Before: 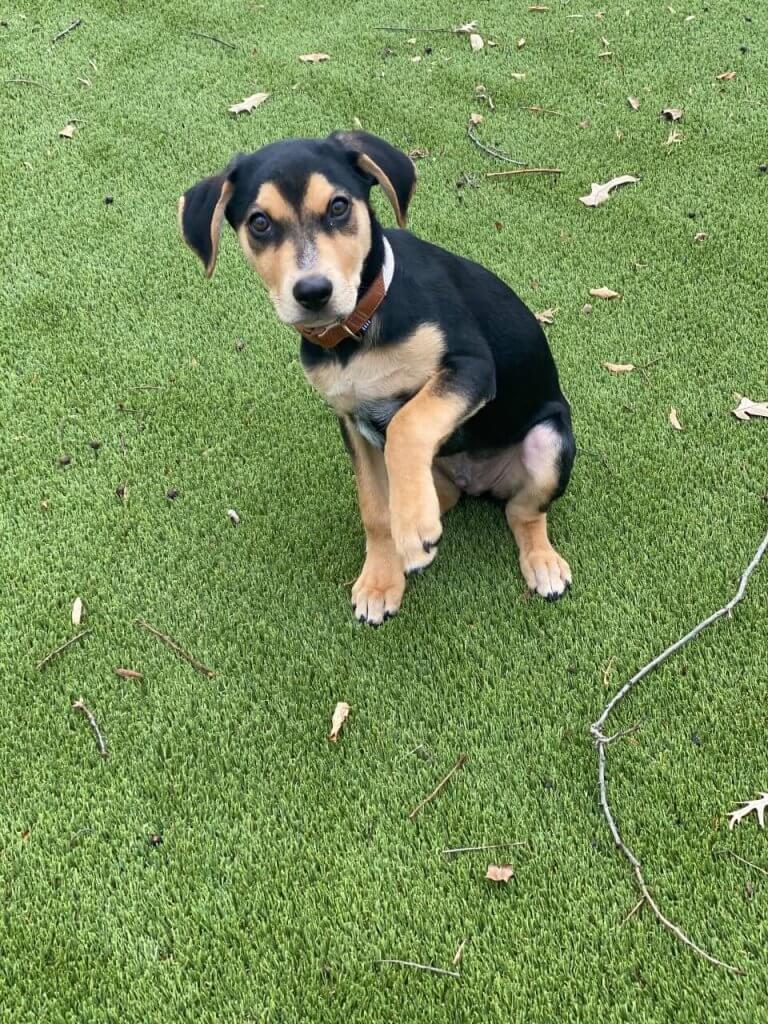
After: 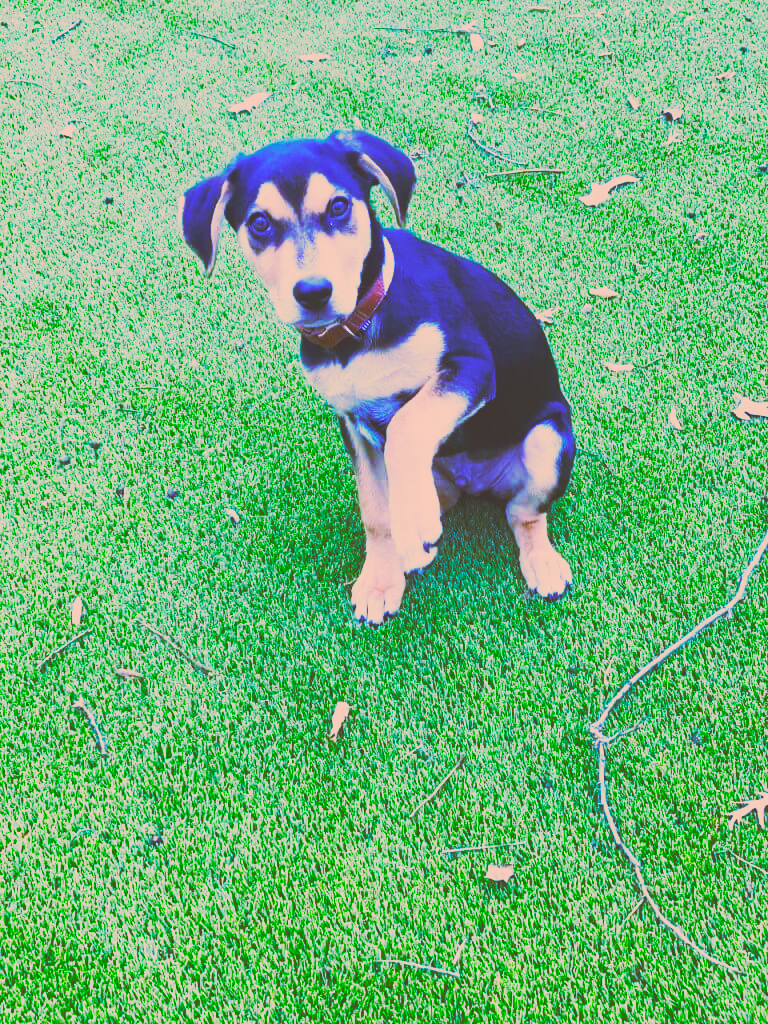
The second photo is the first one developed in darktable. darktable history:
exposure: exposure 0.014 EV, compensate highlight preservation false
base curve: curves: ch0 [(0, 0.015) (0.085, 0.116) (0.134, 0.298) (0.19, 0.545) (0.296, 0.764) (0.599, 0.982) (1, 1)], preserve colors none
color balance rgb: linear chroma grading › global chroma 15%, perceptual saturation grading › global saturation 30%
contrast brightness saturation: contrast -0.28
color correction: highlights a* 17.88, highlights b* 18.79
white balance: red 0.766, blue 1.537
